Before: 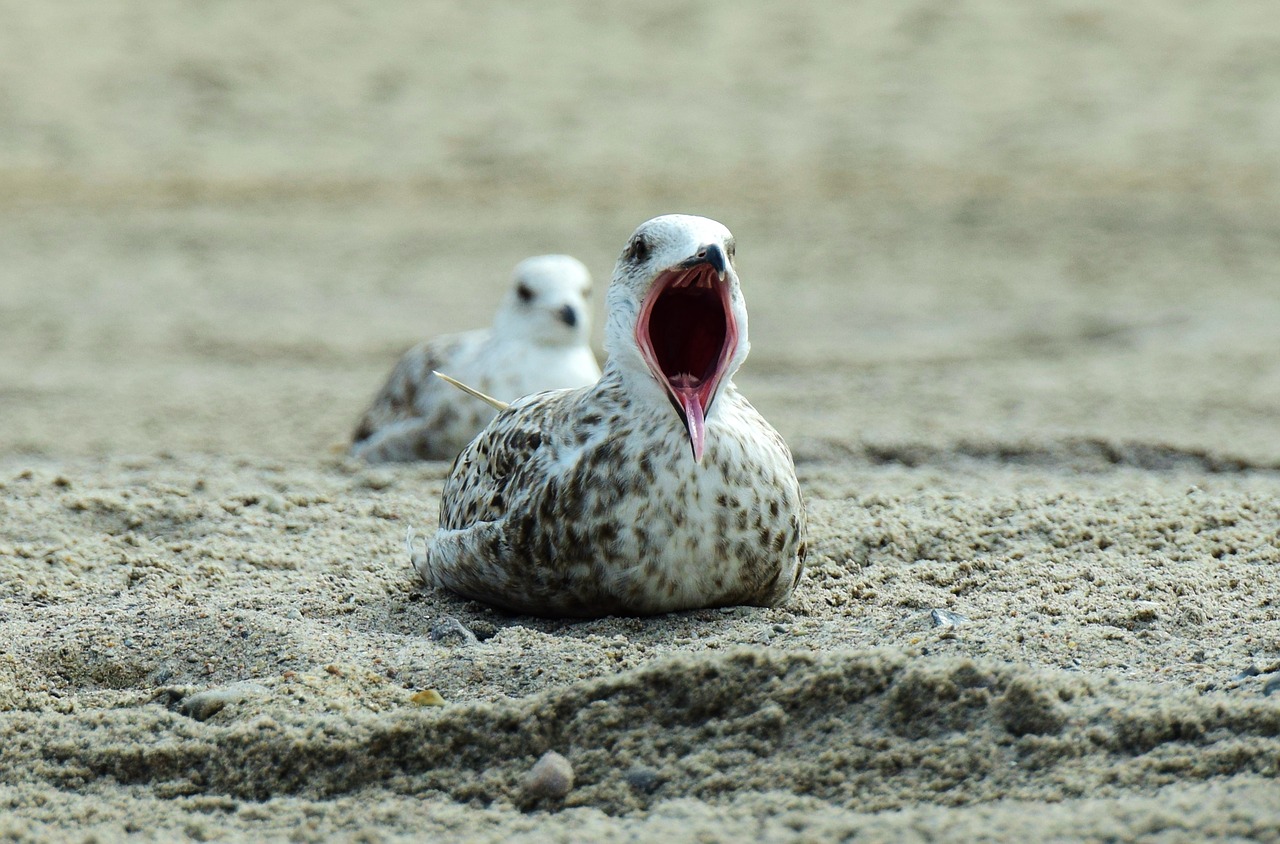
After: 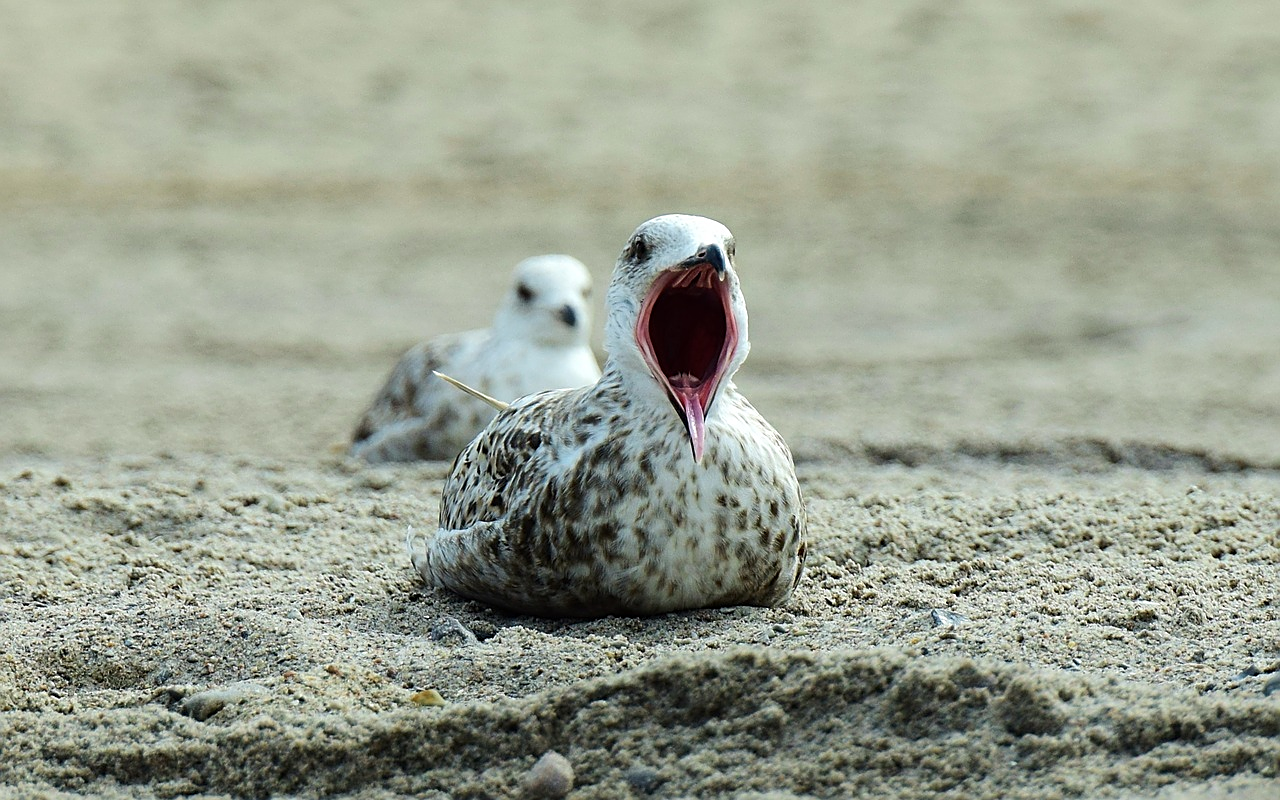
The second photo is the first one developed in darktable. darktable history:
crop and rotate: top 0%, bottom 5.097%
sharpen: on, module defaults
